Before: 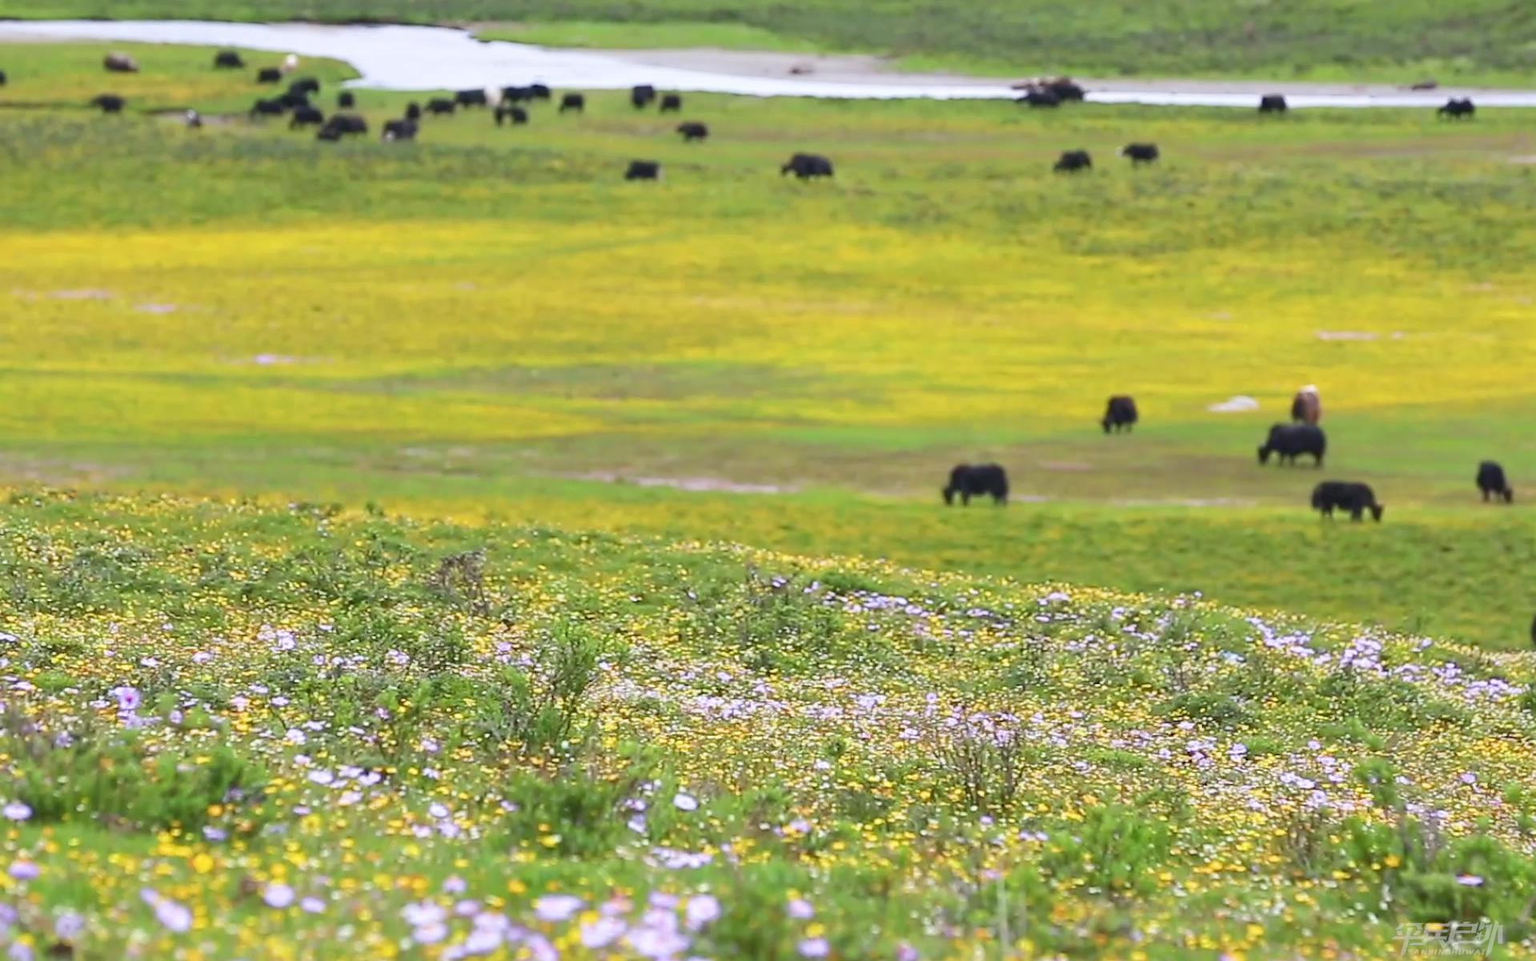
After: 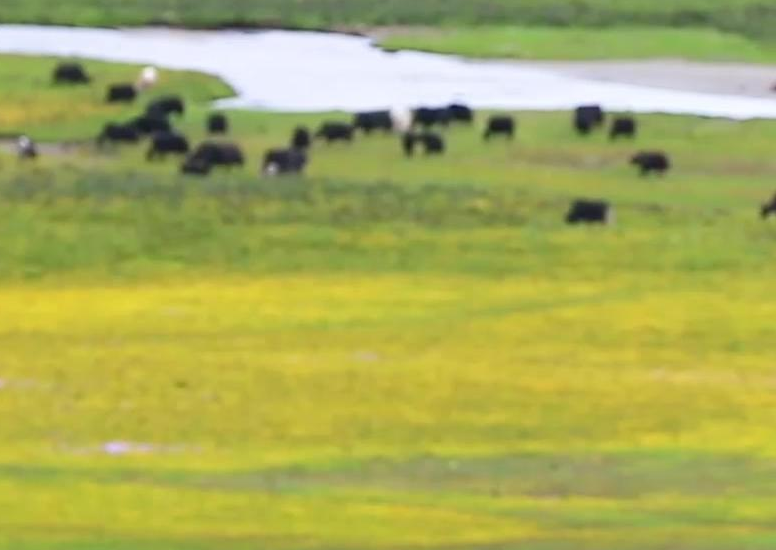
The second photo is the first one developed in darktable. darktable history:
crop and rotate: left 11.221%, top 0.101%, right 48.324%, bottom 54.044%
